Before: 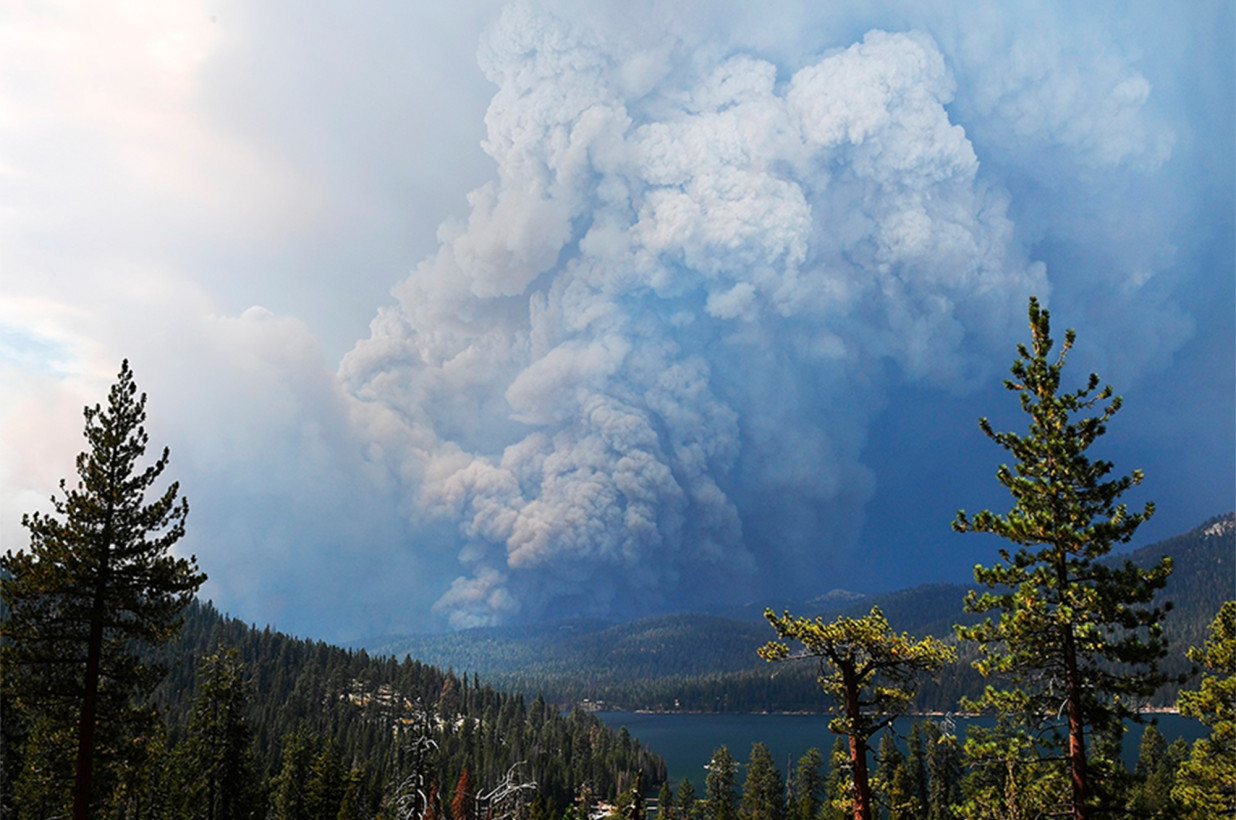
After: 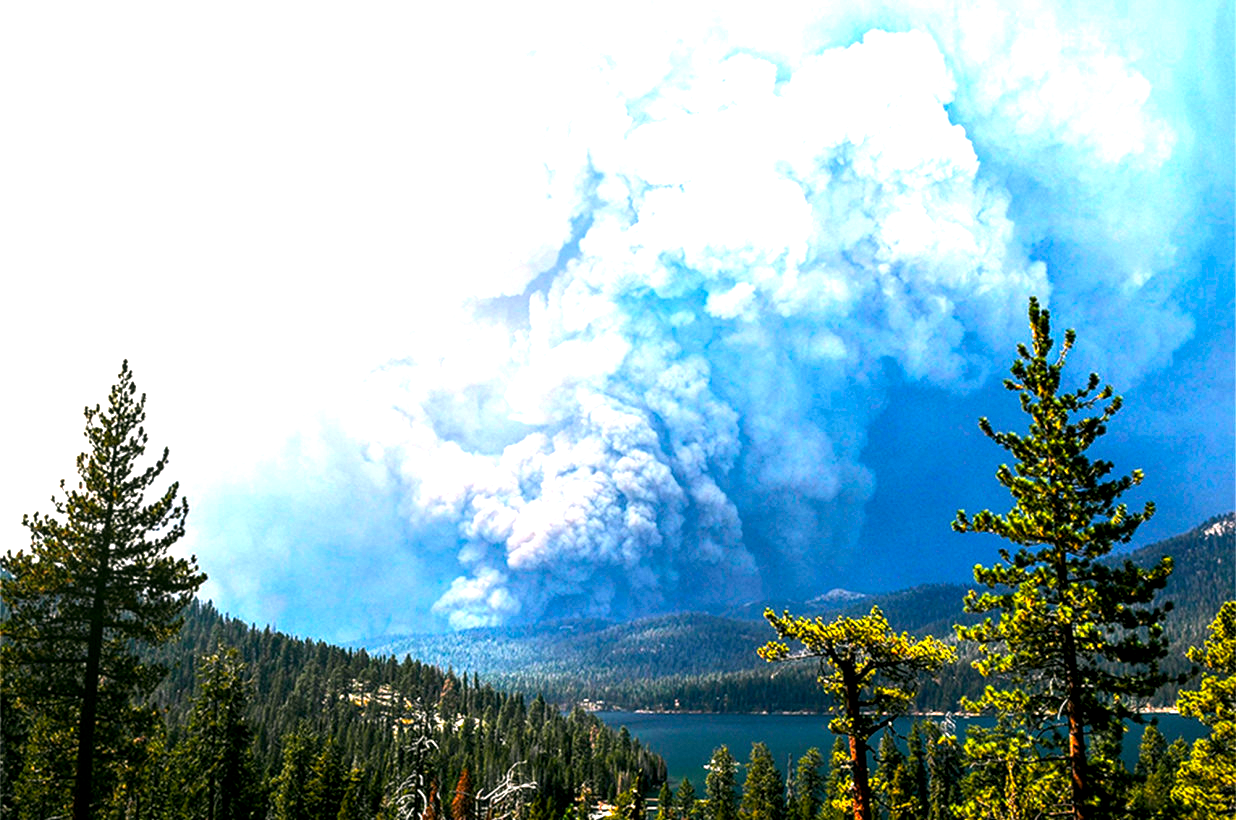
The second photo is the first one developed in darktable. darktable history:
local contrast: highlights 60%, shadows 60%, detail 160%
color correction: highlights a* 4.02, highlights b* 4.98, shadows a* -7.55, shadows b* 4.98
color balance rgb: linear chroma grading › shadows -10%, linear chroma grading › global chroma 20%, perceptual saturation grading › global saturation 15%, perceptual brilliance grading › global brilliance 30%, perceptual brilliance grading › highlights 12%, perceptual brilliance grading › mid-tones 24%, global vibrance 20%
